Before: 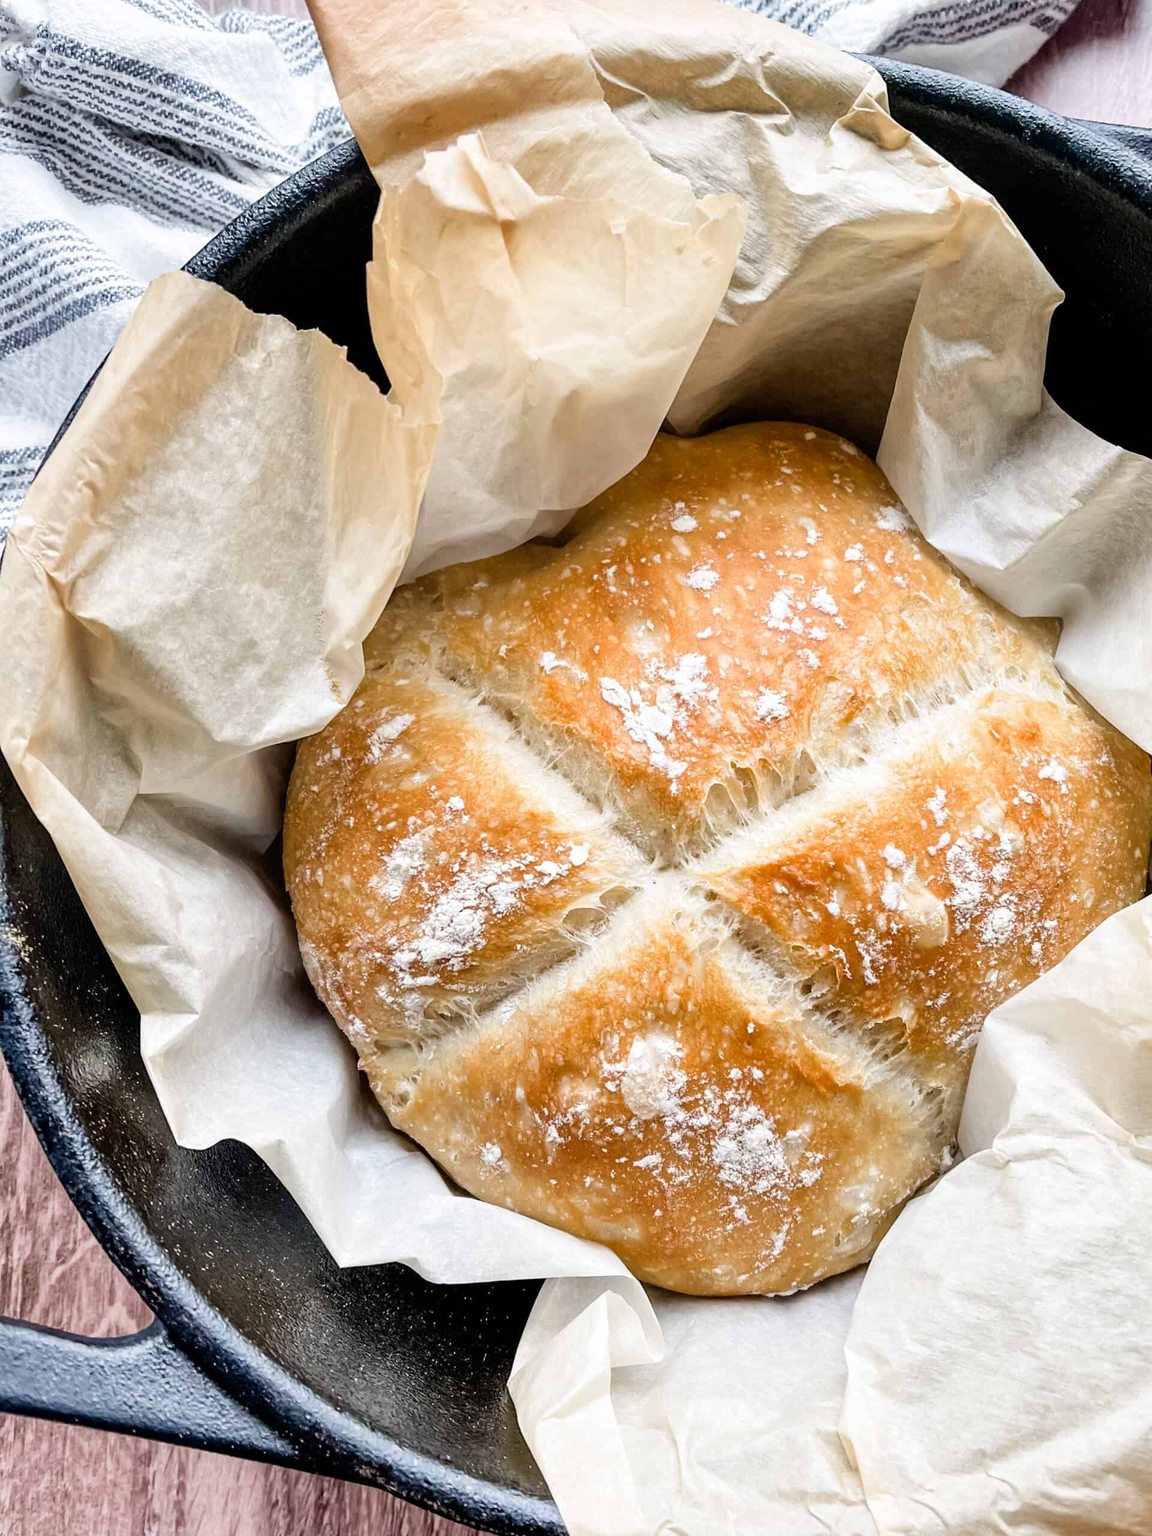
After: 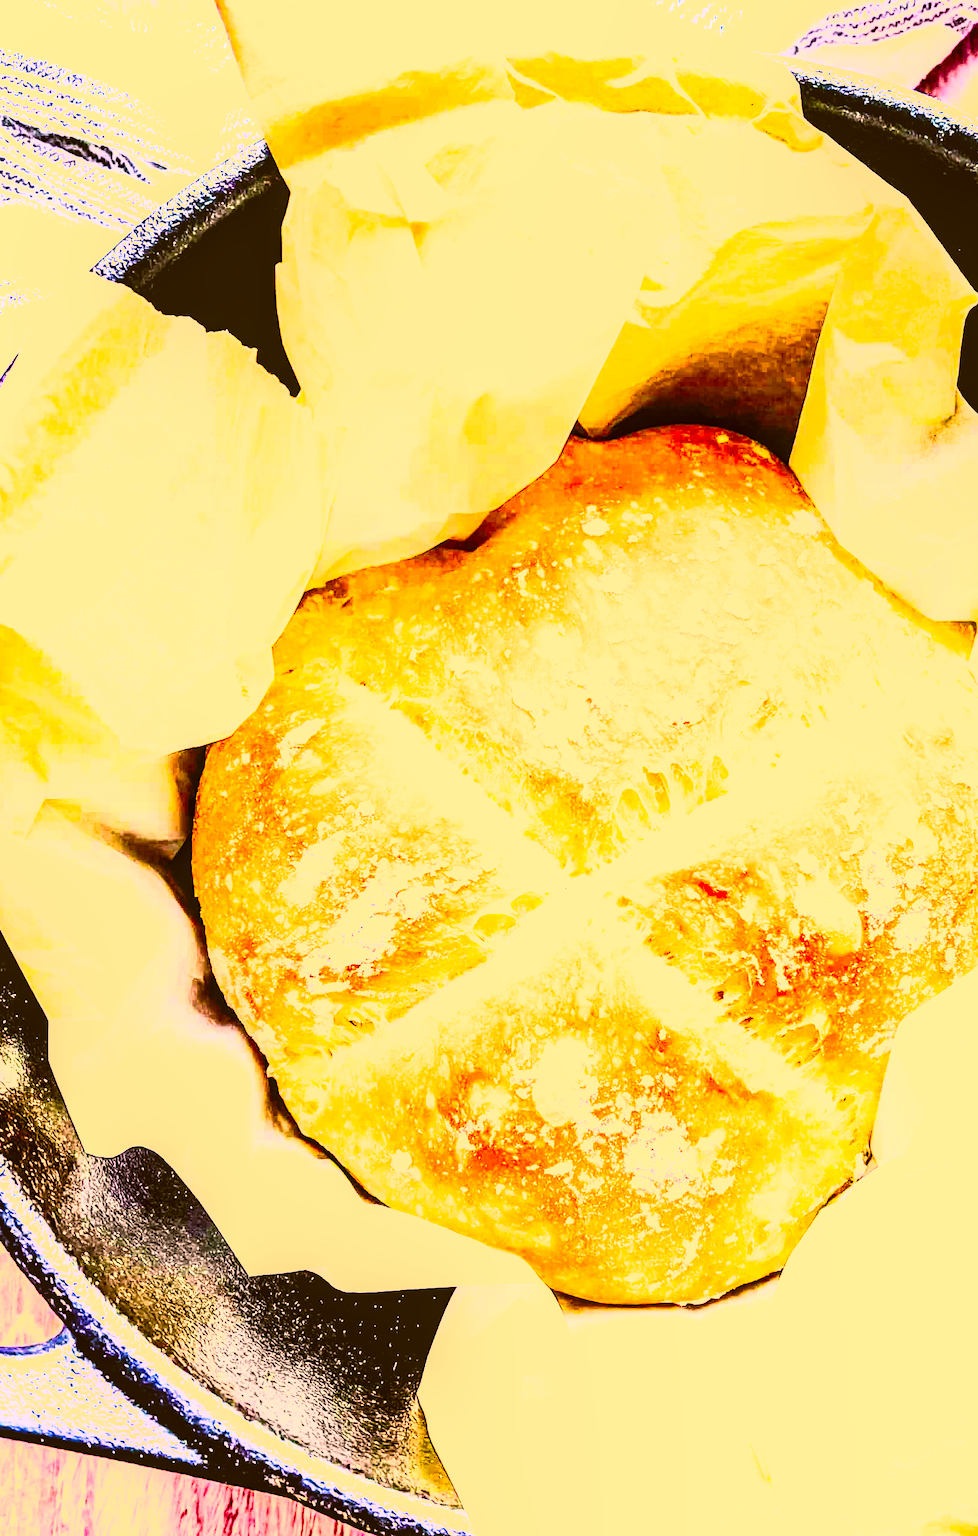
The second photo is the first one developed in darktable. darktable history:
local contrast: detail 130%
white balance: red 0.948, green 1.02, blue 1.176
exposure: black level correction 0.001, exposure 1.646 EV, compensate exposure bias true, compensate highlight preservation false
haze removal: compatibility mode true, adaptive false
filmic rgb: black relative exposure -5 EV, white relative exposure 3.5 EV, hardness 3.19, contrast 1.2, highlights saturation mix -50%
contrast brightness saturation: contrast 0.83, brightness 0.59, saturation 0.59
color correction: highlights a* 10.44, highlights b* 30.04, shadows a* 2.73, shadows b* 17.51, saturation 1.72
crop: left 8.026%, right 7.374%
